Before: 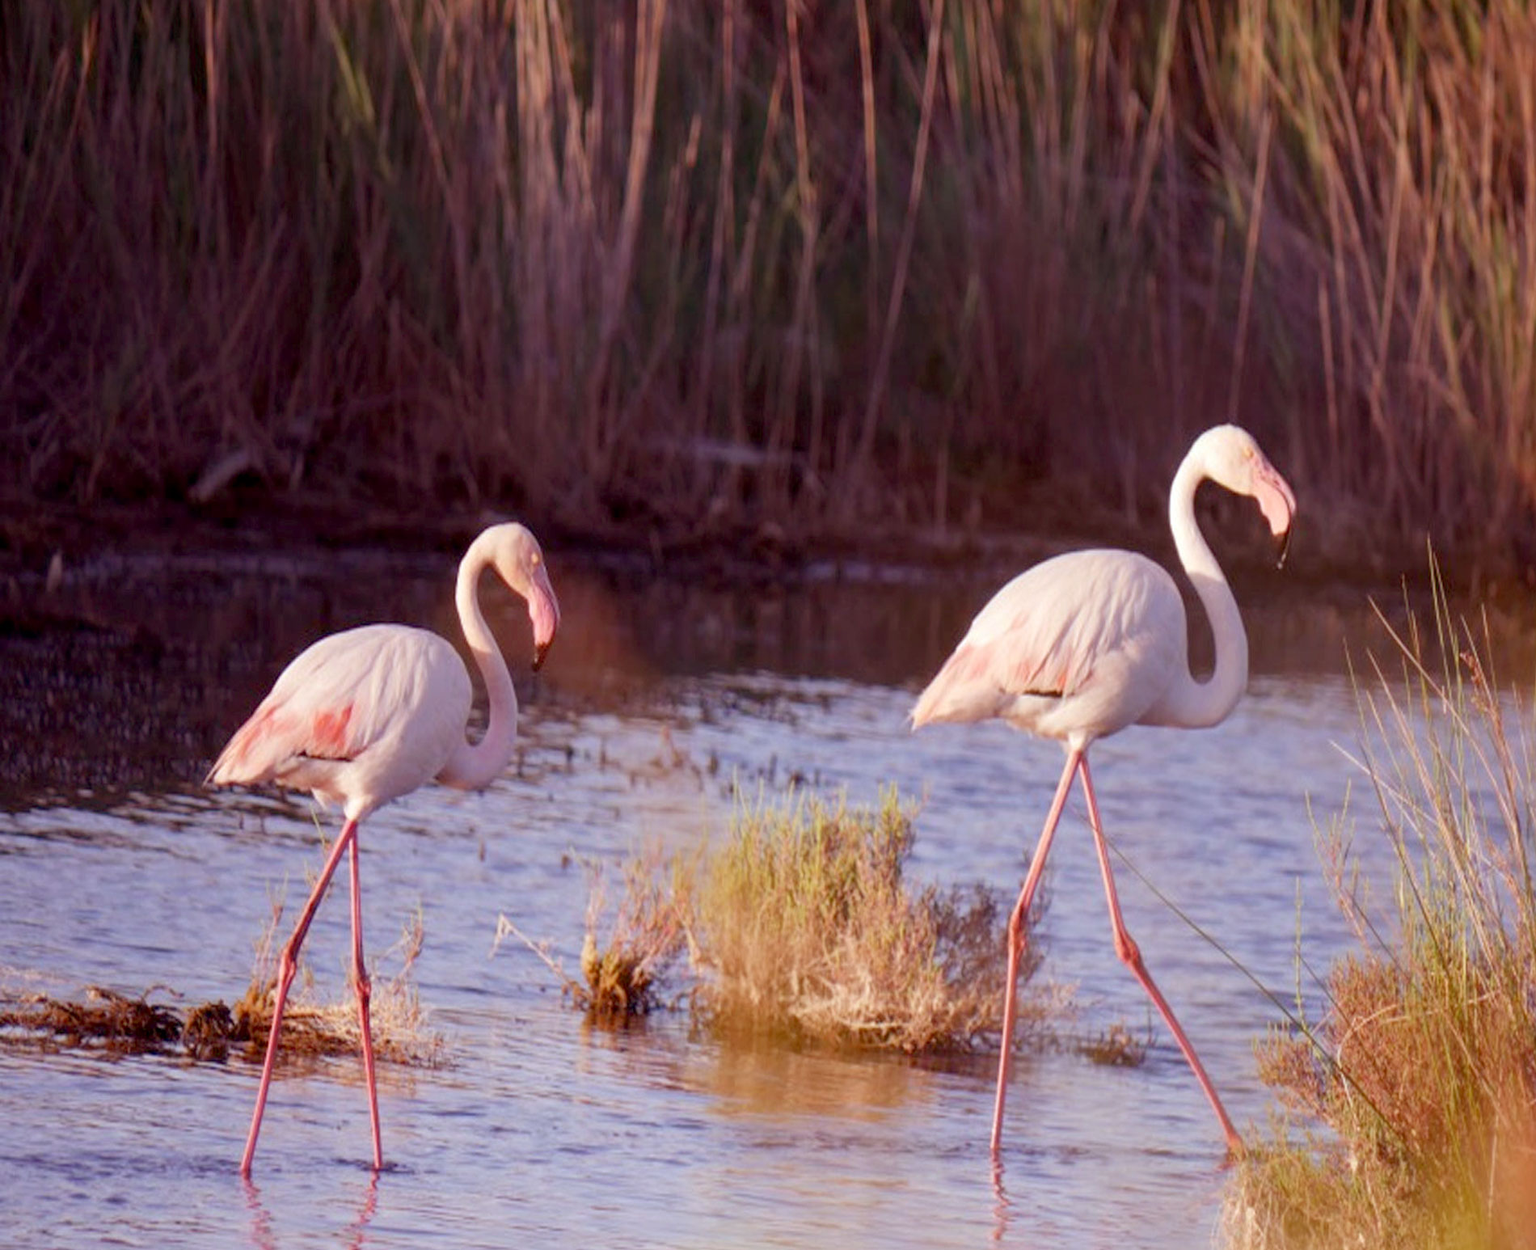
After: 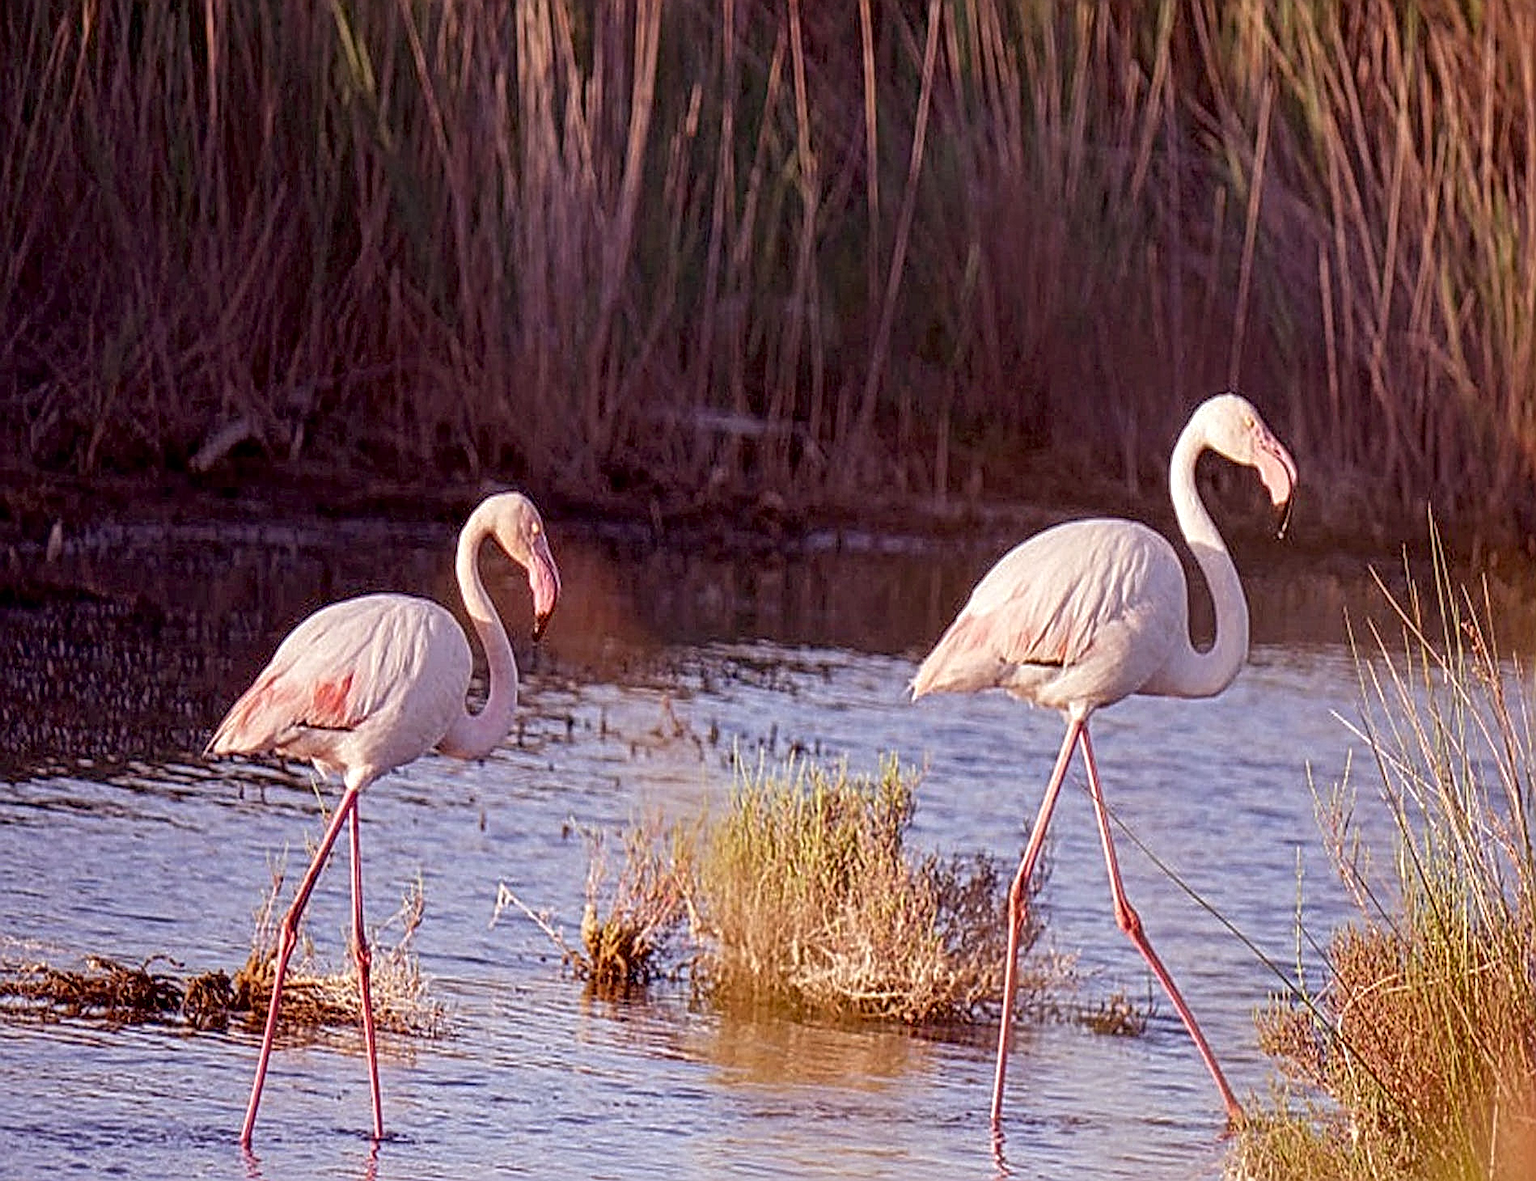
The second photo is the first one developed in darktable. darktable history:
crop and rotate: top 2.479%, bottom 3.018%
sharpen: on, module defaults
local contrast: mode bilateral grid, contrast 20, coarseness 3, detail 300%, midtone range 0.2
